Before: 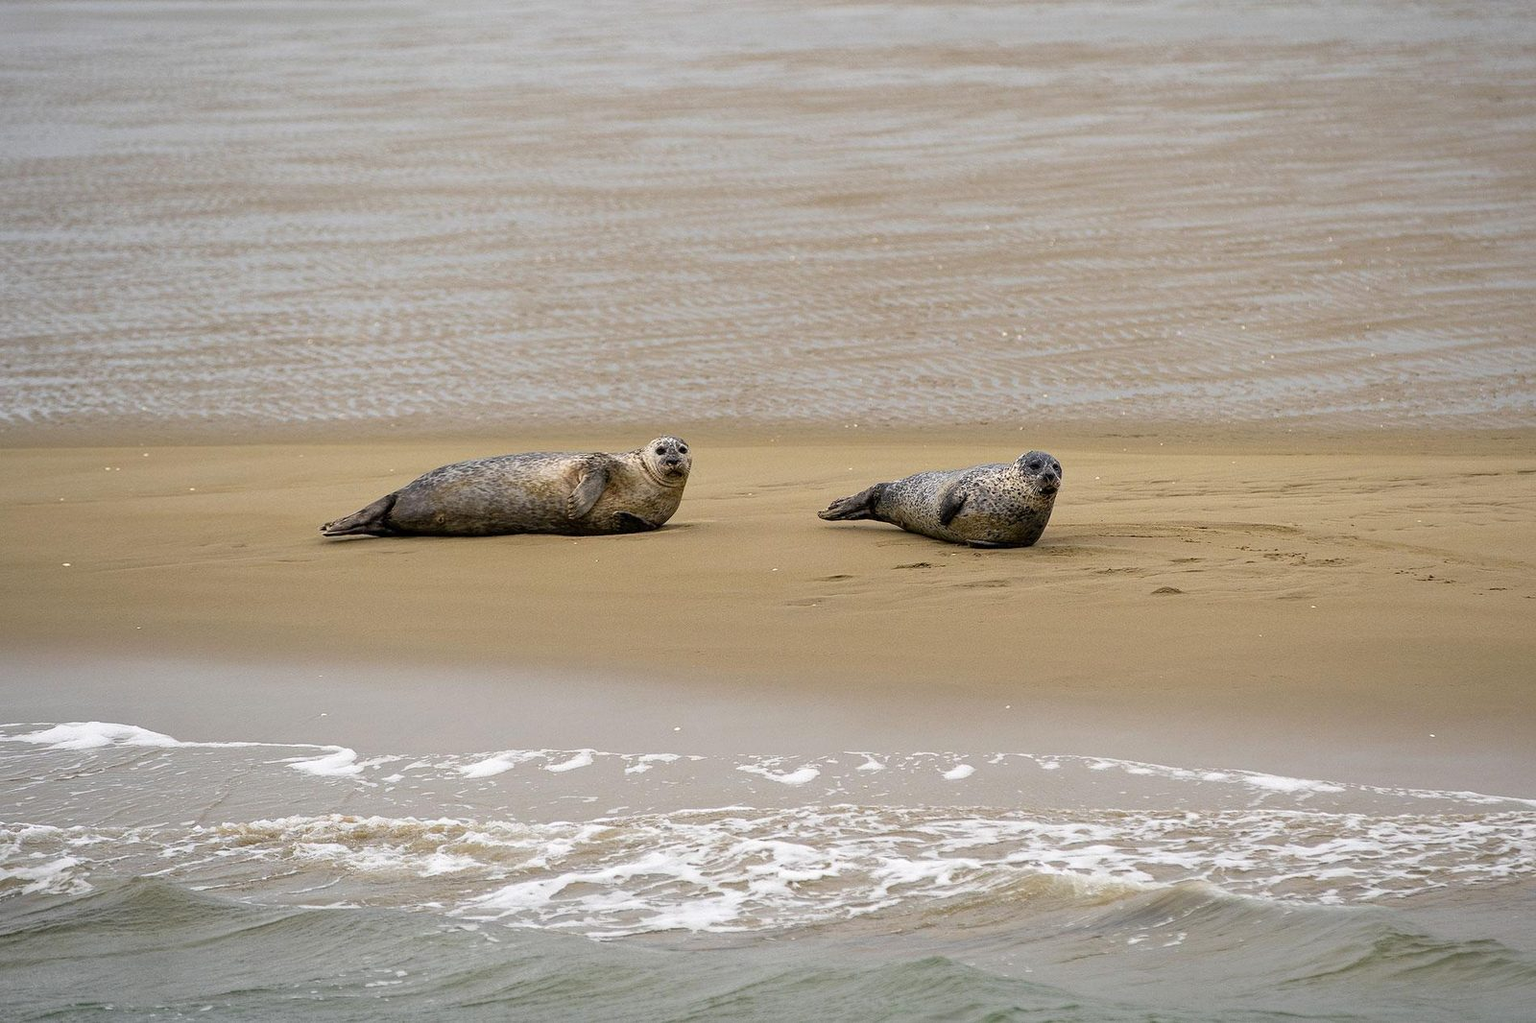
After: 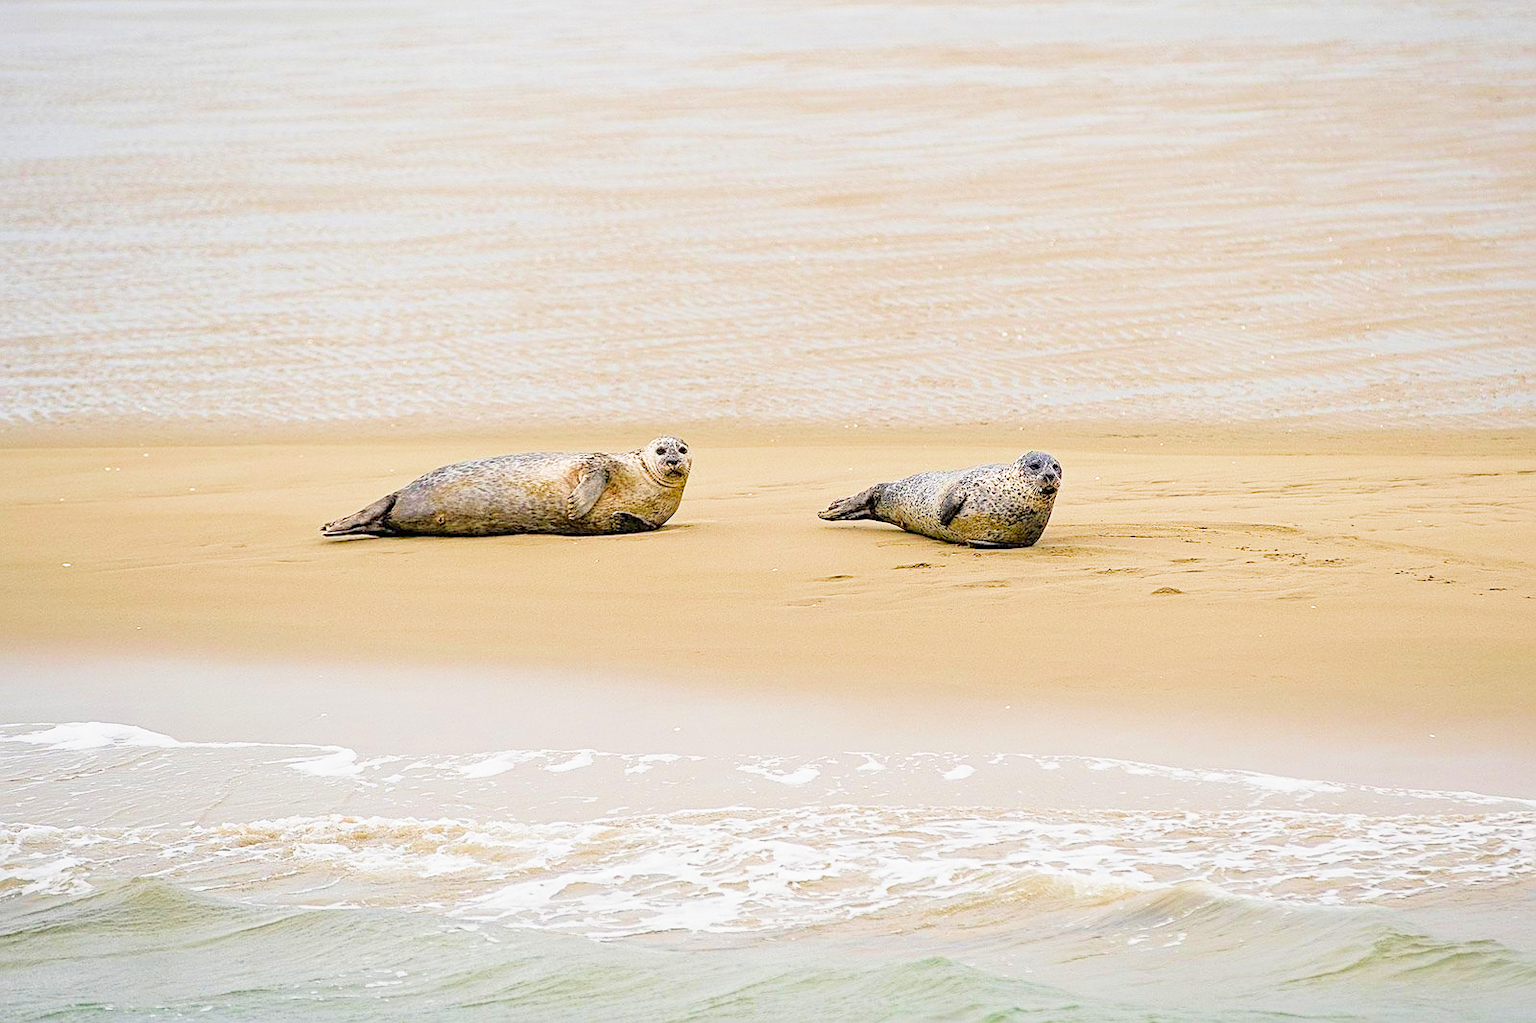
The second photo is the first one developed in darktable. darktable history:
color balance rgb: perceptual saturation grading › global saturation 25%, global vibrance 20%
sharpen: on, module defaults
filmic rgb: middle gray luminance 4.29%, black relative exposure -13 EV, white relative exposure 5 EV, threshold 6 EV, target black luminance 0%, hardness 5.19, latitude 59.69%, contrast 0.767, highlights saturation mix 5%, shadows ↔ highlights balance 25.95%, add noise in highlights 0, color science v3 (2019), use custom middle-gray values true, iterations of high-quality reconstruction 0, contrast in highlights soft, enable highlight reconstruction true
